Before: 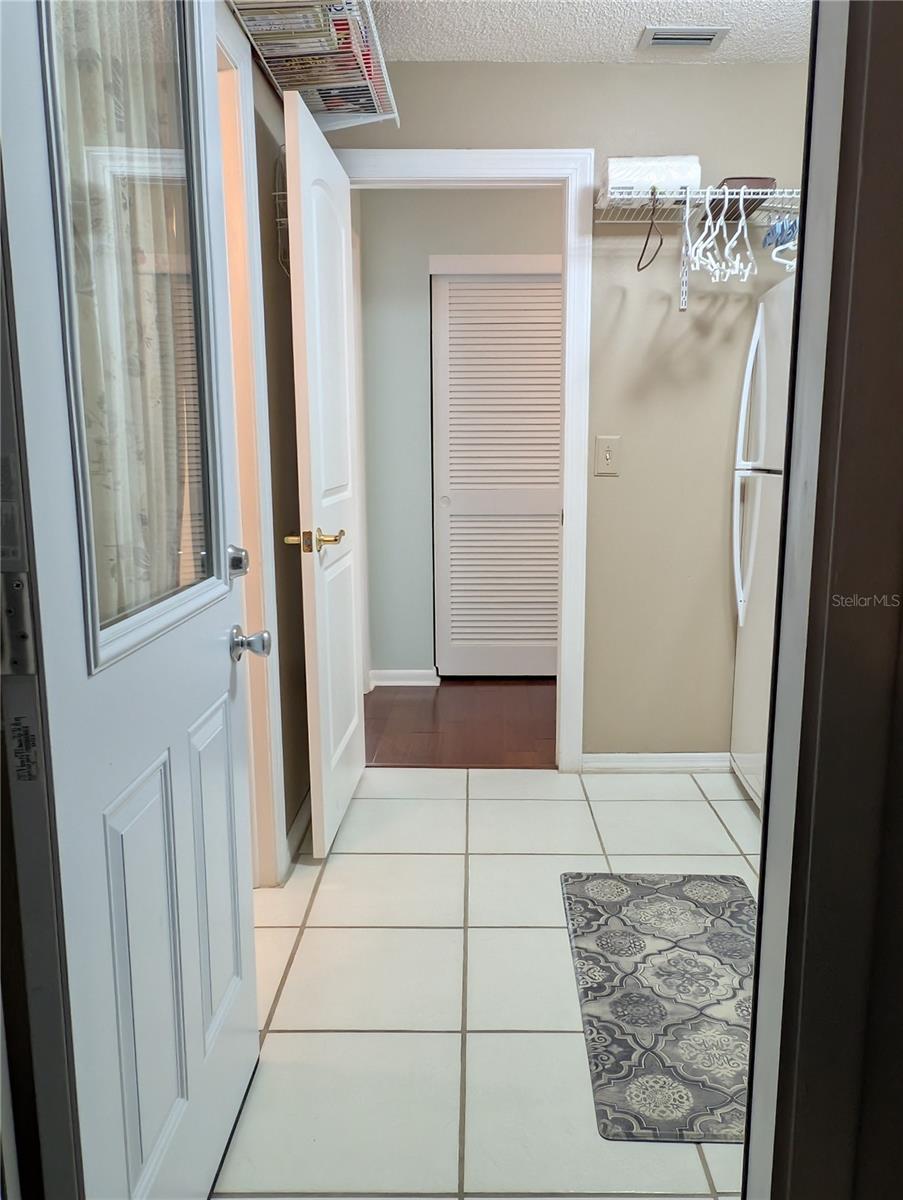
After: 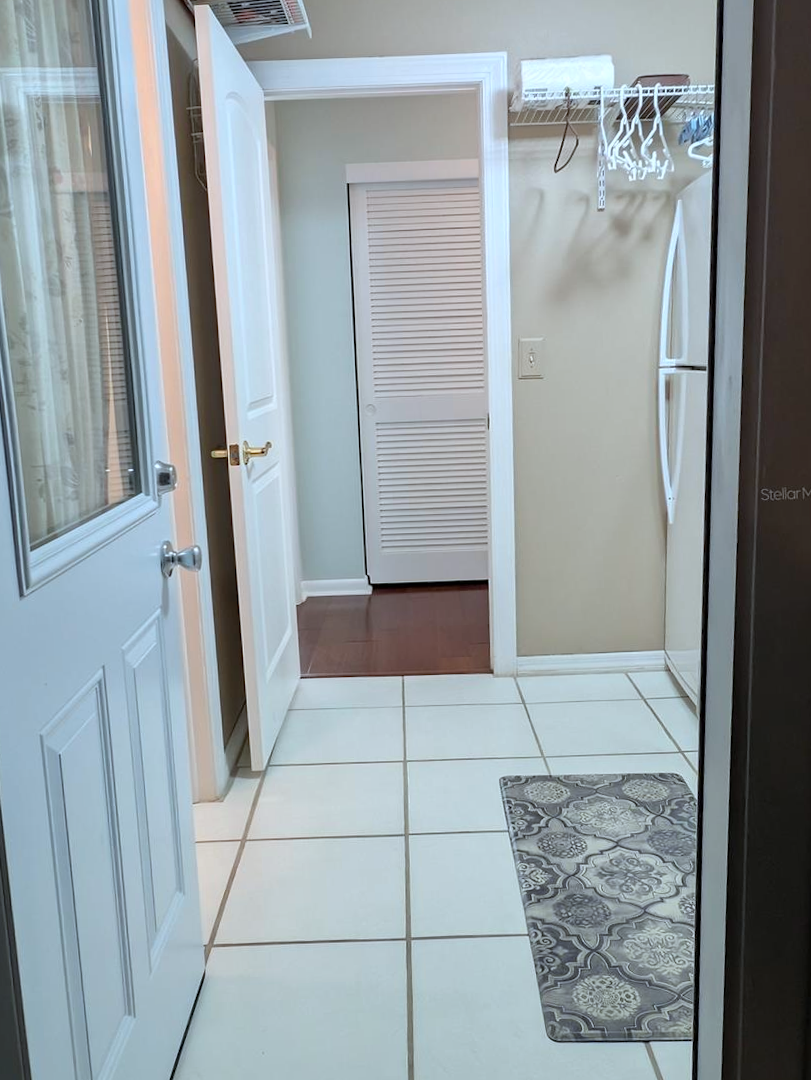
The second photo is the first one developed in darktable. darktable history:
crop and rotate: angle 2.09°, left 5.867%, top 5.674%
color correction: highlights a* -4.07, highlights b* -10.86
